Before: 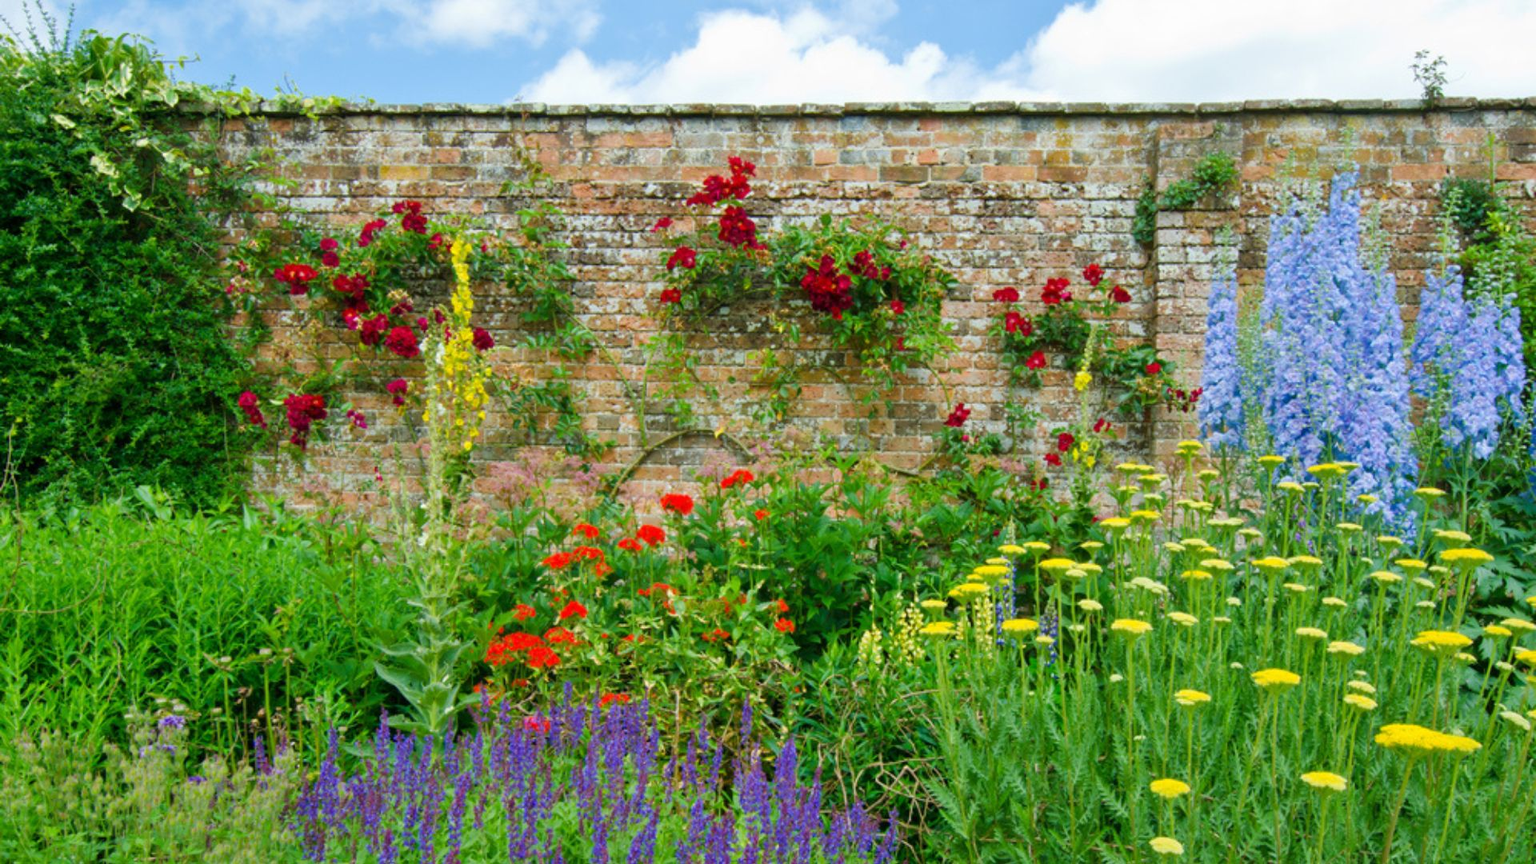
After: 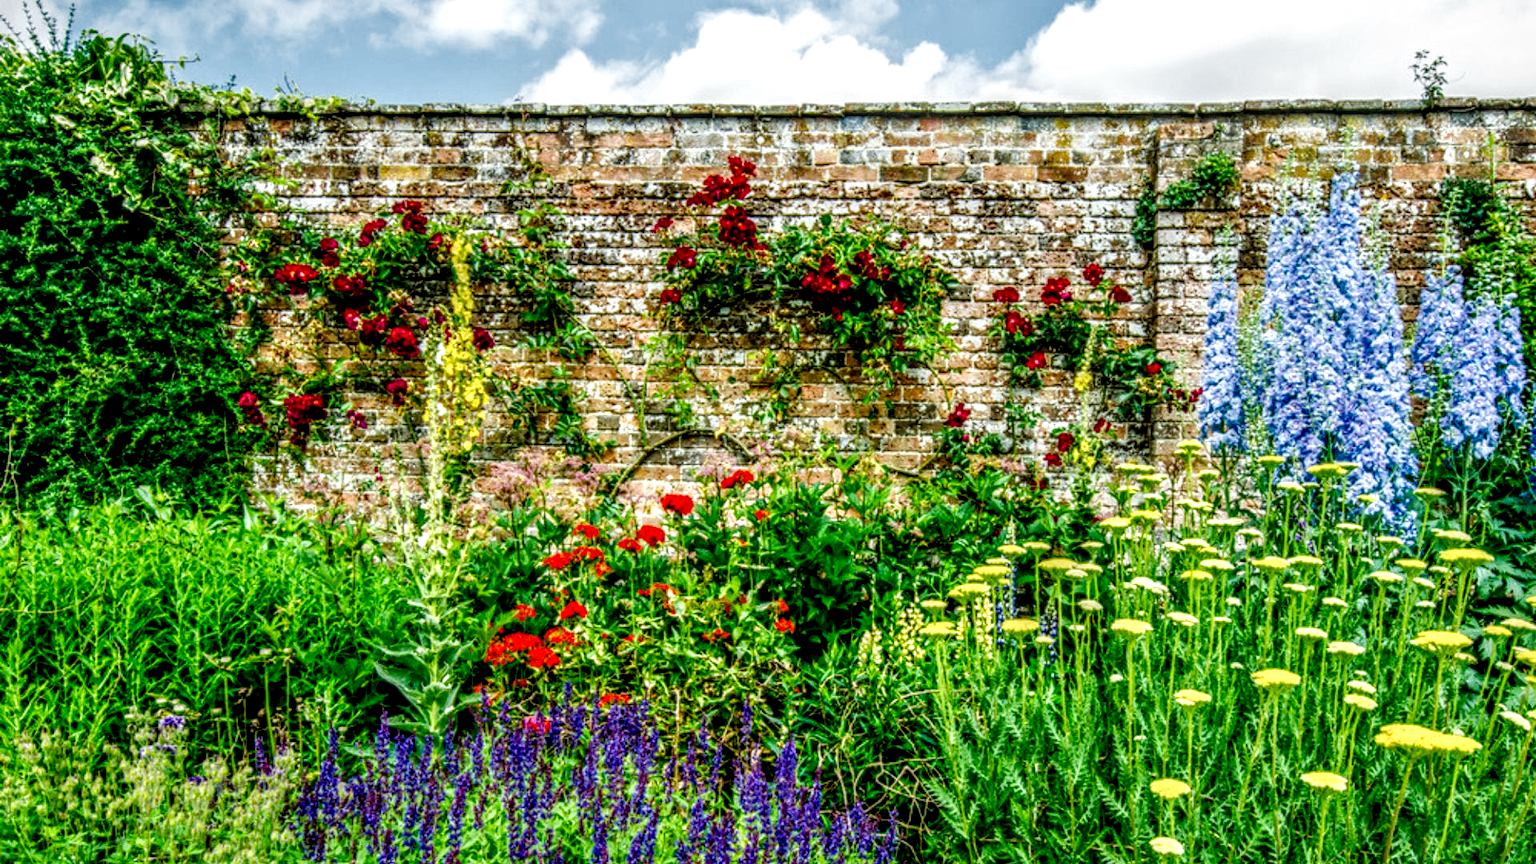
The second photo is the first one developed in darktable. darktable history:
filmic rgb: black relative exposure -8.01 EV, white relative exposure 4.02 EV, hardness 4.16, contrast 1.365, add noise in highlights 0.001, preserve chrominance no, color science v3 (2019), use custom middle-gray values true, contrast in highlights soft
local contrast: highlights 4%, shadows 7%, detail 300%, midtone range 0.3
